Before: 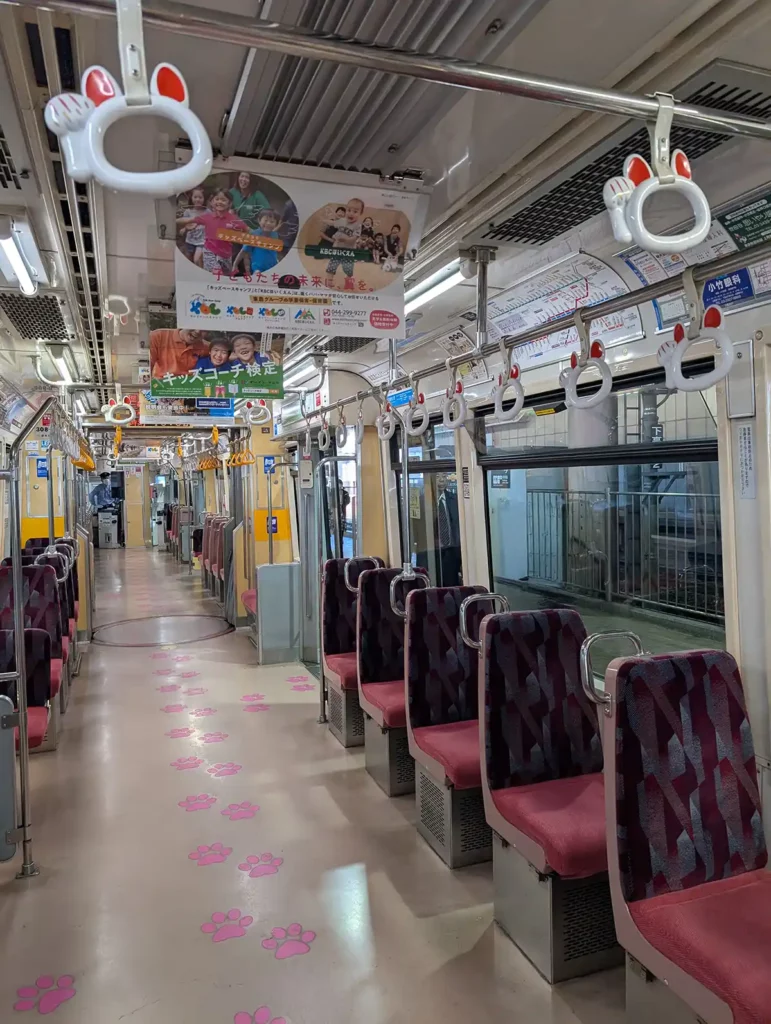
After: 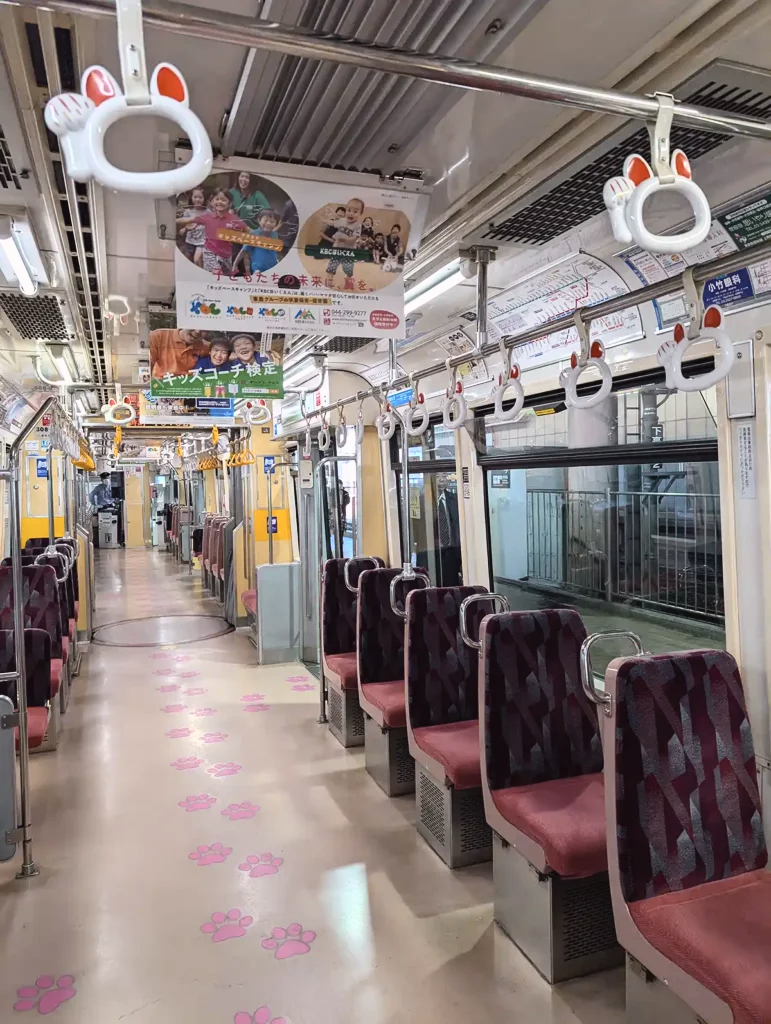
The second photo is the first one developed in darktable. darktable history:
tone curve: curves: ch0 [(0.003, 0.029) (0.202, 0.232) (0.46, 0.56) (0.611, 0.739) (0.843, 0.941) (1, 0.99)]; ch1 [(0, 0) (0.35, 0.356) (0.45, 0.453) (0.508, 0.515) (0.617, 0.601) (1, 1)]; ch2 [(0, 0) (0.456, 0.469) (0.5, 0.5) (0.556, 0.566) (0.635, 0.642) (1, 1)], color space Lab, independent channels, preserve colors none
